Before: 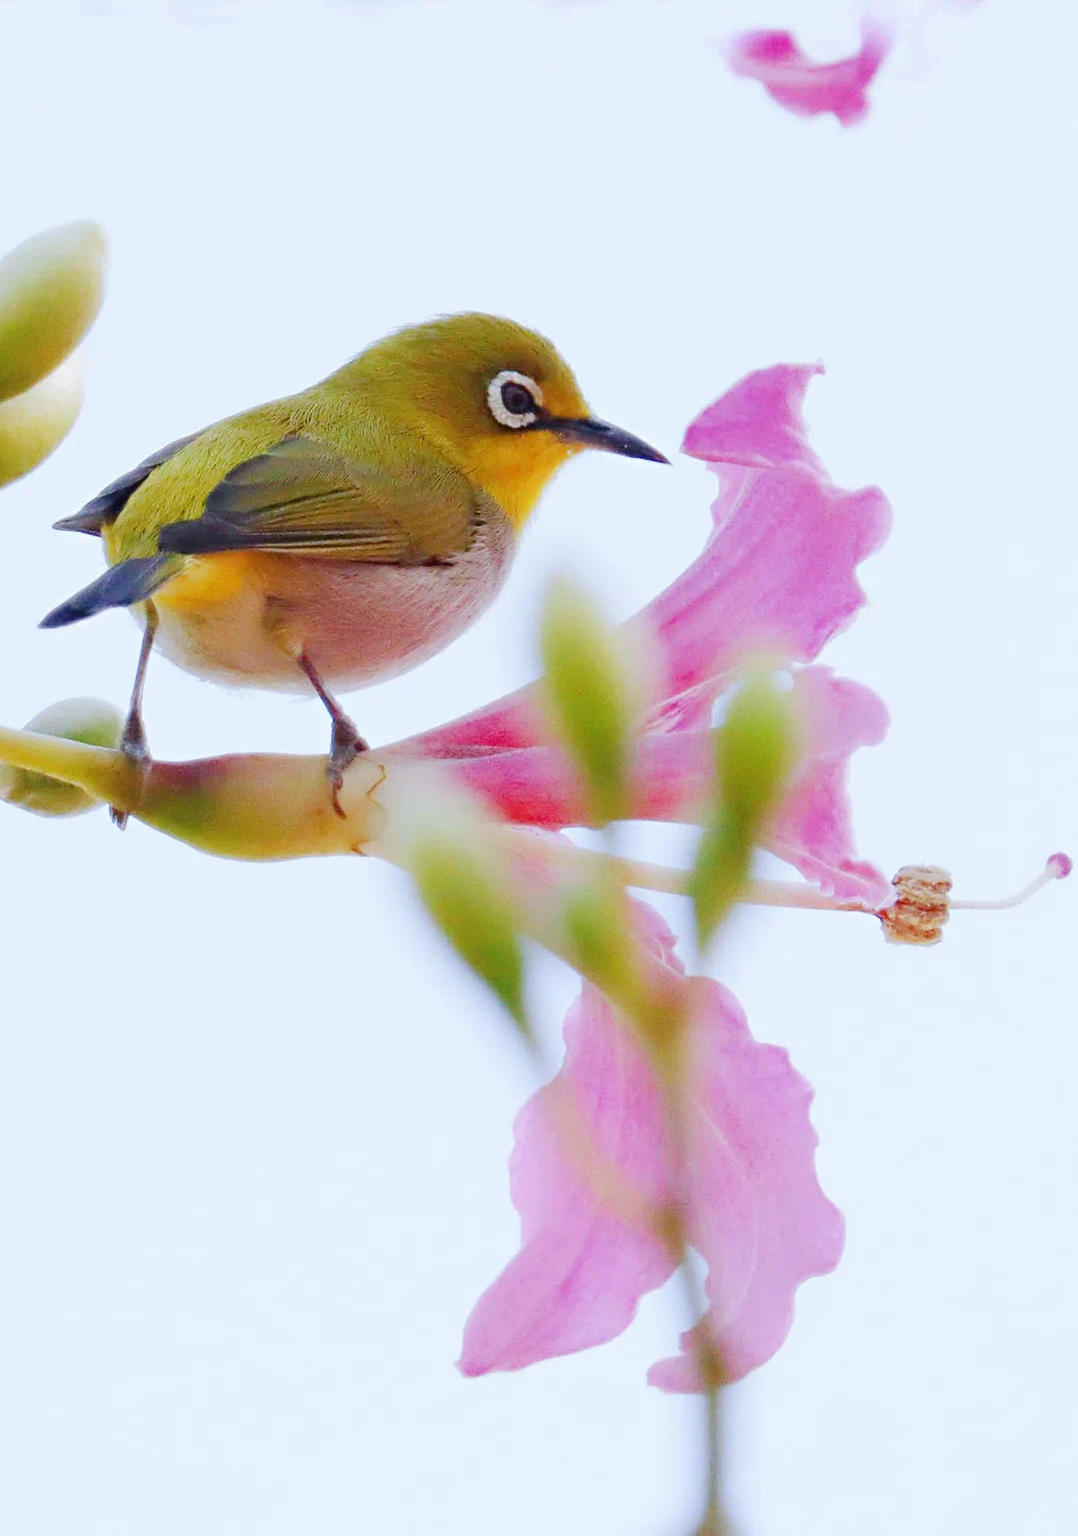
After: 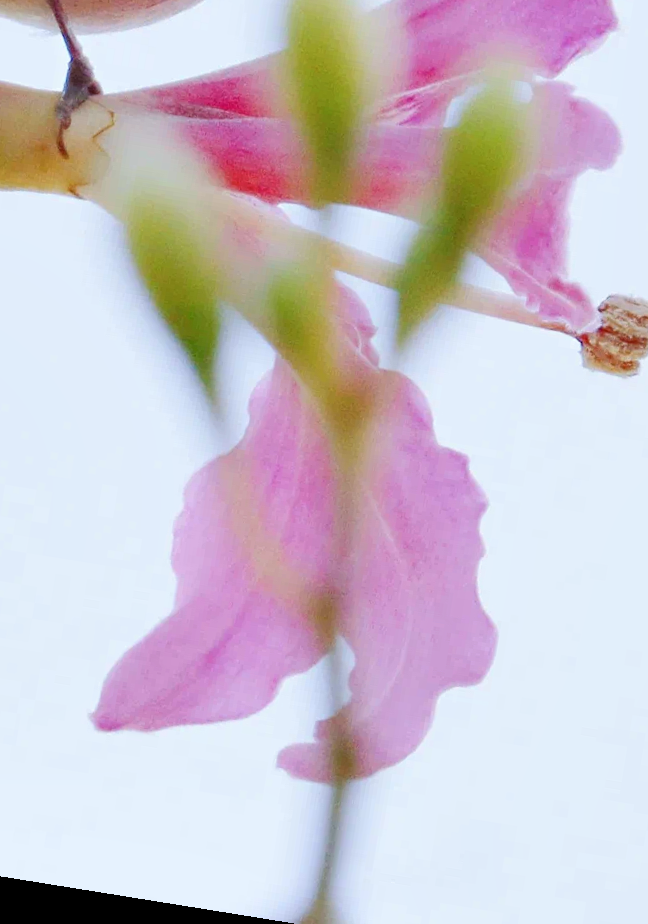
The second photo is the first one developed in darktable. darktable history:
color zones: curves: ch0 [(0, 0.5) (0.143, 0.52) (0.286, 0.5) (0.429, 0.5) (0.571, 0.5) (0.714, 0.5) (0.857, 0.5) (1, 0.5)]; ch1 [(0, 0.489) (0.155, 0.45) (0.286, 0.466) (0.429, 0.5) (0.571, 0.5) (0.714, 0.5) (0.857, 0.5) (1, 0.489)]
crop: left 29.672%, top 41.786%, right 20.851%, bottom 3.487%
shadows and highlights: shadows 37.27, highlights -28.18, soften with gaussian
rotate and perspective: rotation 9.12°, automatic cropping off
